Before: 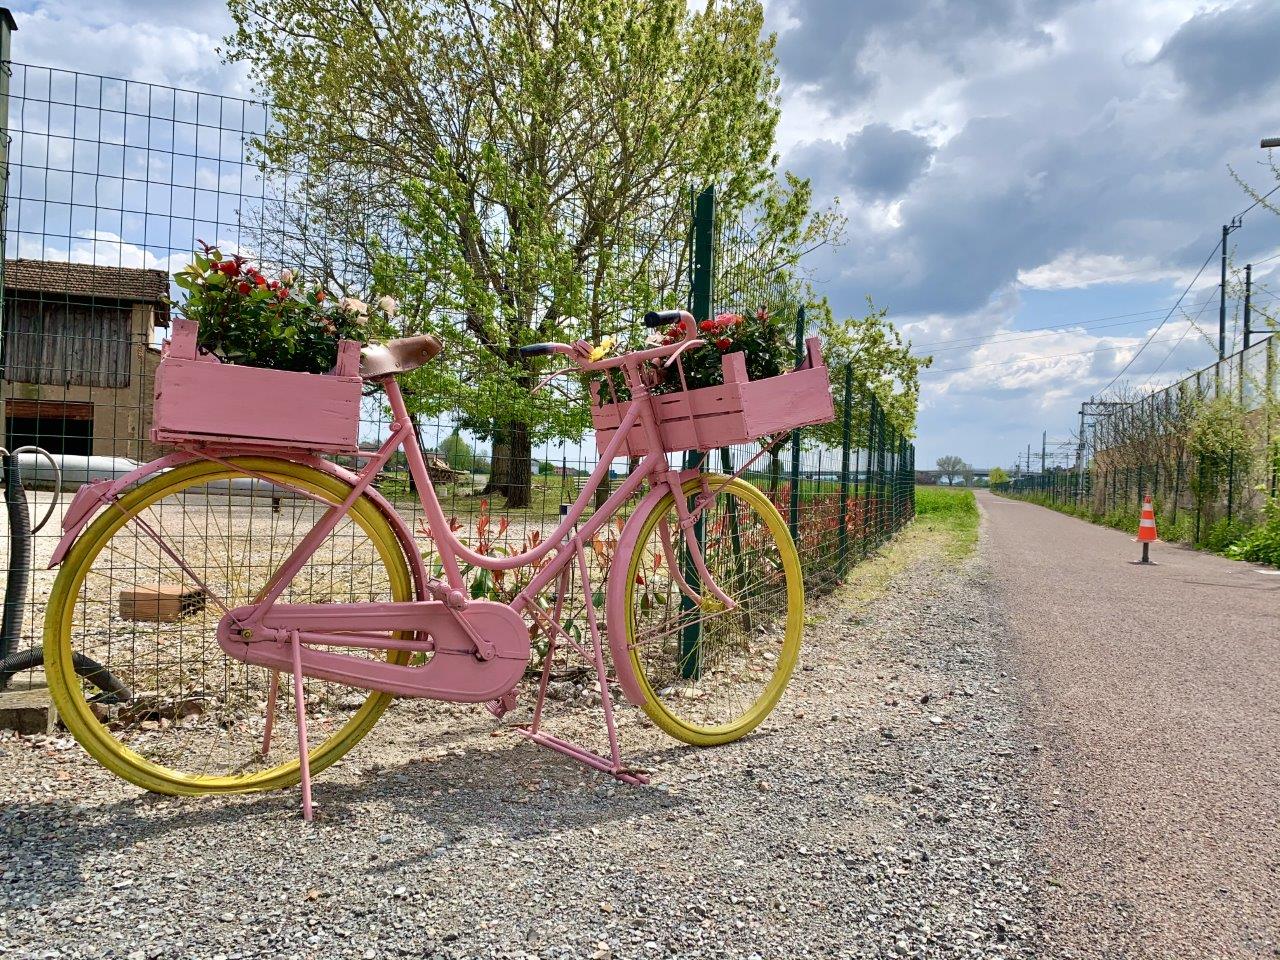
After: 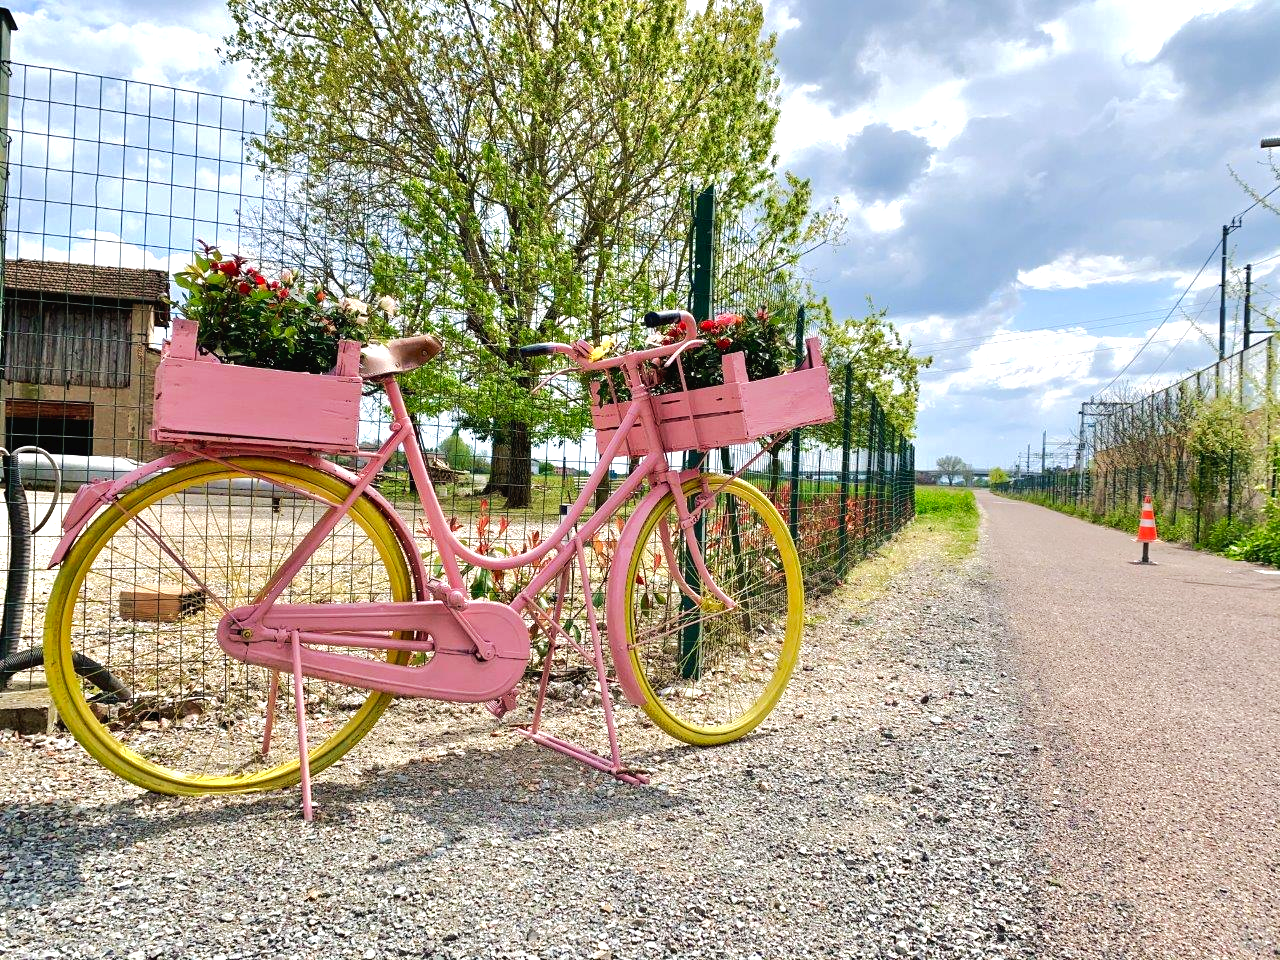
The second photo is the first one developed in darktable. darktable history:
tone curve: curves: ch0 [(0, 0) (0.003, 0.019) (0.011, 0.019) (0.025, 0.022) (0.044, 0.026) (0.069, 0.032) (0.1, 0.052) (0.136, 0.081) (0.177, 0.123) (0.224, 0.17) (0.277, 0.219) (0.335, 0.276) (0.399, 0.344) (0.468, 0.421) (0.543, 0.508) (0.623, 0.604) (0.709, 0.705) (0.801, 0.797) (0.898, 0.894) (1, 1)], preserve colors none
exposure: exposure 0.6 EV, compensate highlight preservation false
base curve: curves: ch0 [(0, 0) (0.235, 0.266) (0.503, 0.496) (0.786, 0.72) (1, 1)]
